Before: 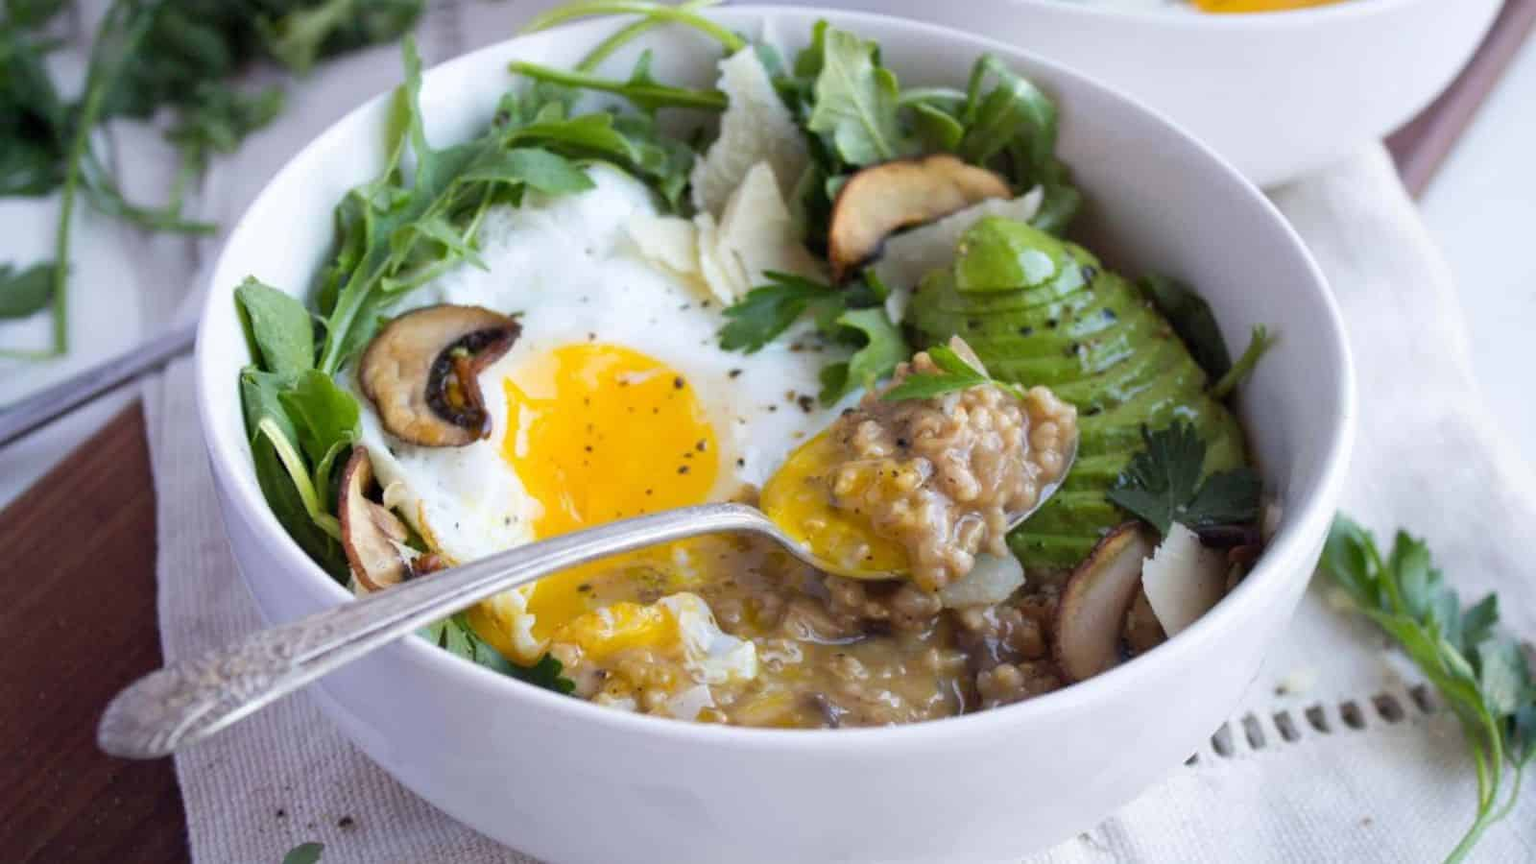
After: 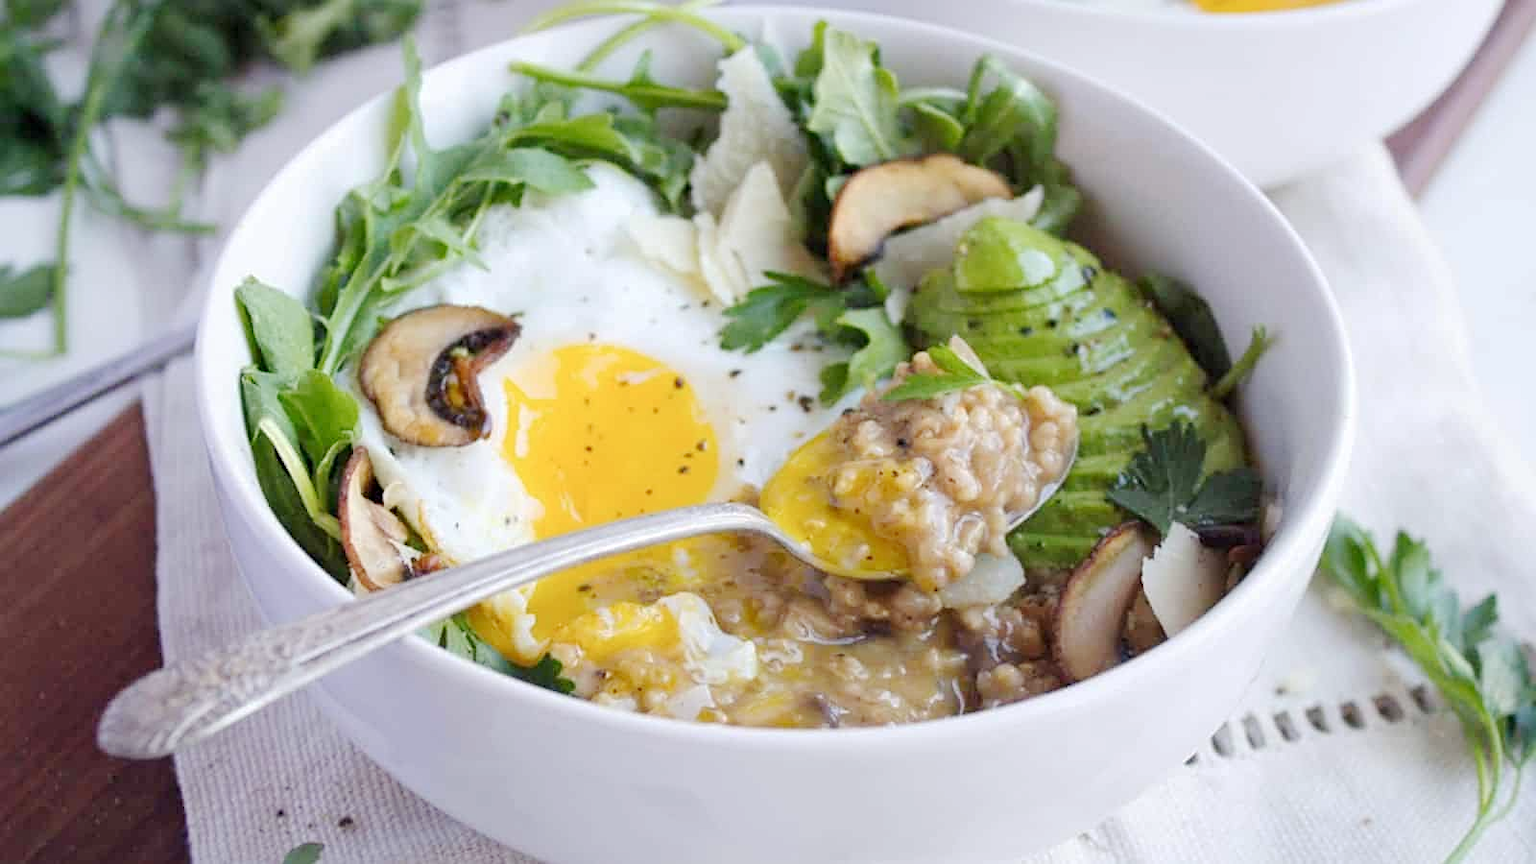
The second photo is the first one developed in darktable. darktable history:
base curve: curves: ch0 [(0, 0) (0.158, 0.273) (0.879, 0.895) (1, 1)], preserve colors none
sharpen: radius 2.529, amount 0.323
